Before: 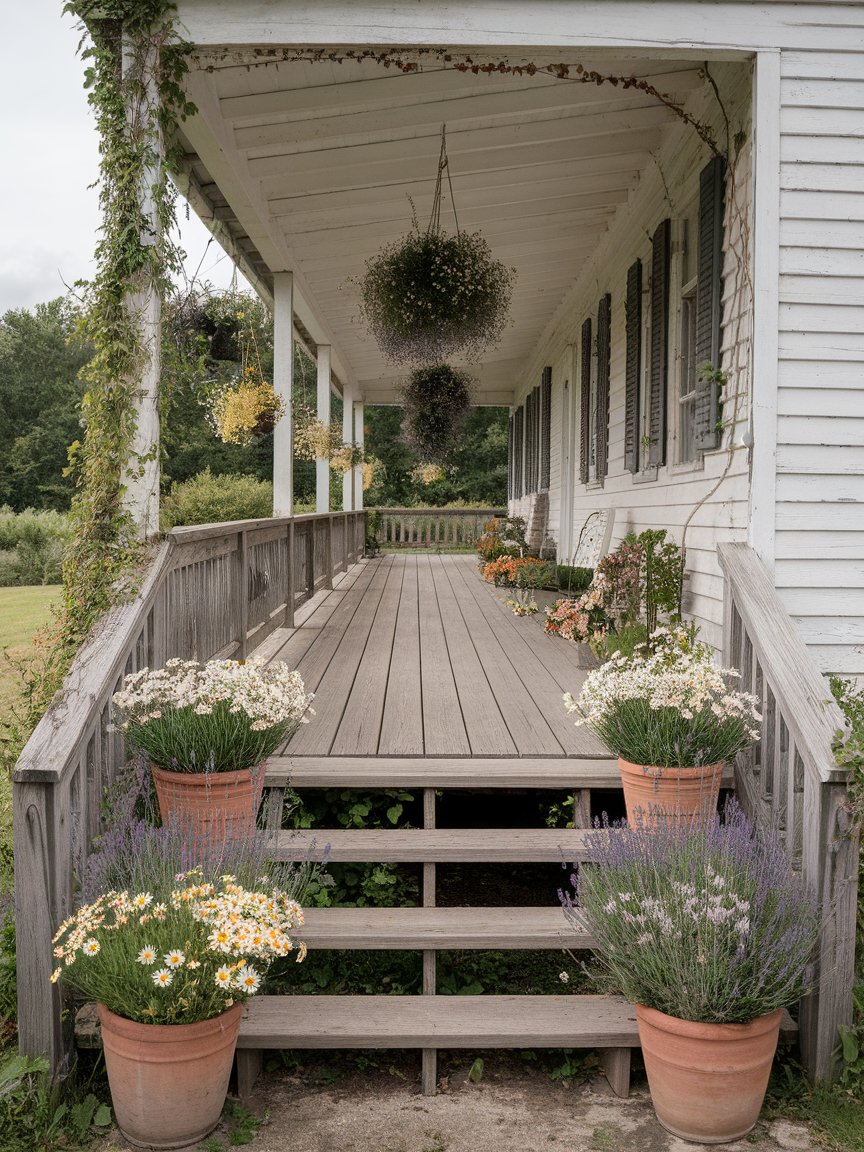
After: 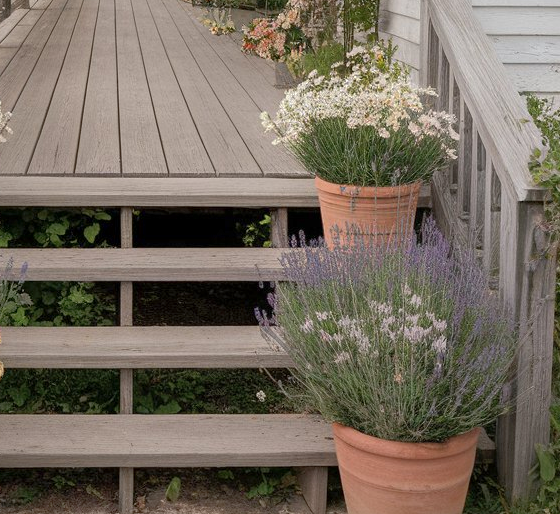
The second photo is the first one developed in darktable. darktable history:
shadows and highlights: on, module defaults
tone equalizer: on, module defaults
crop and rotate: left 35.152%, top 50.462%, bottom 4.85%
